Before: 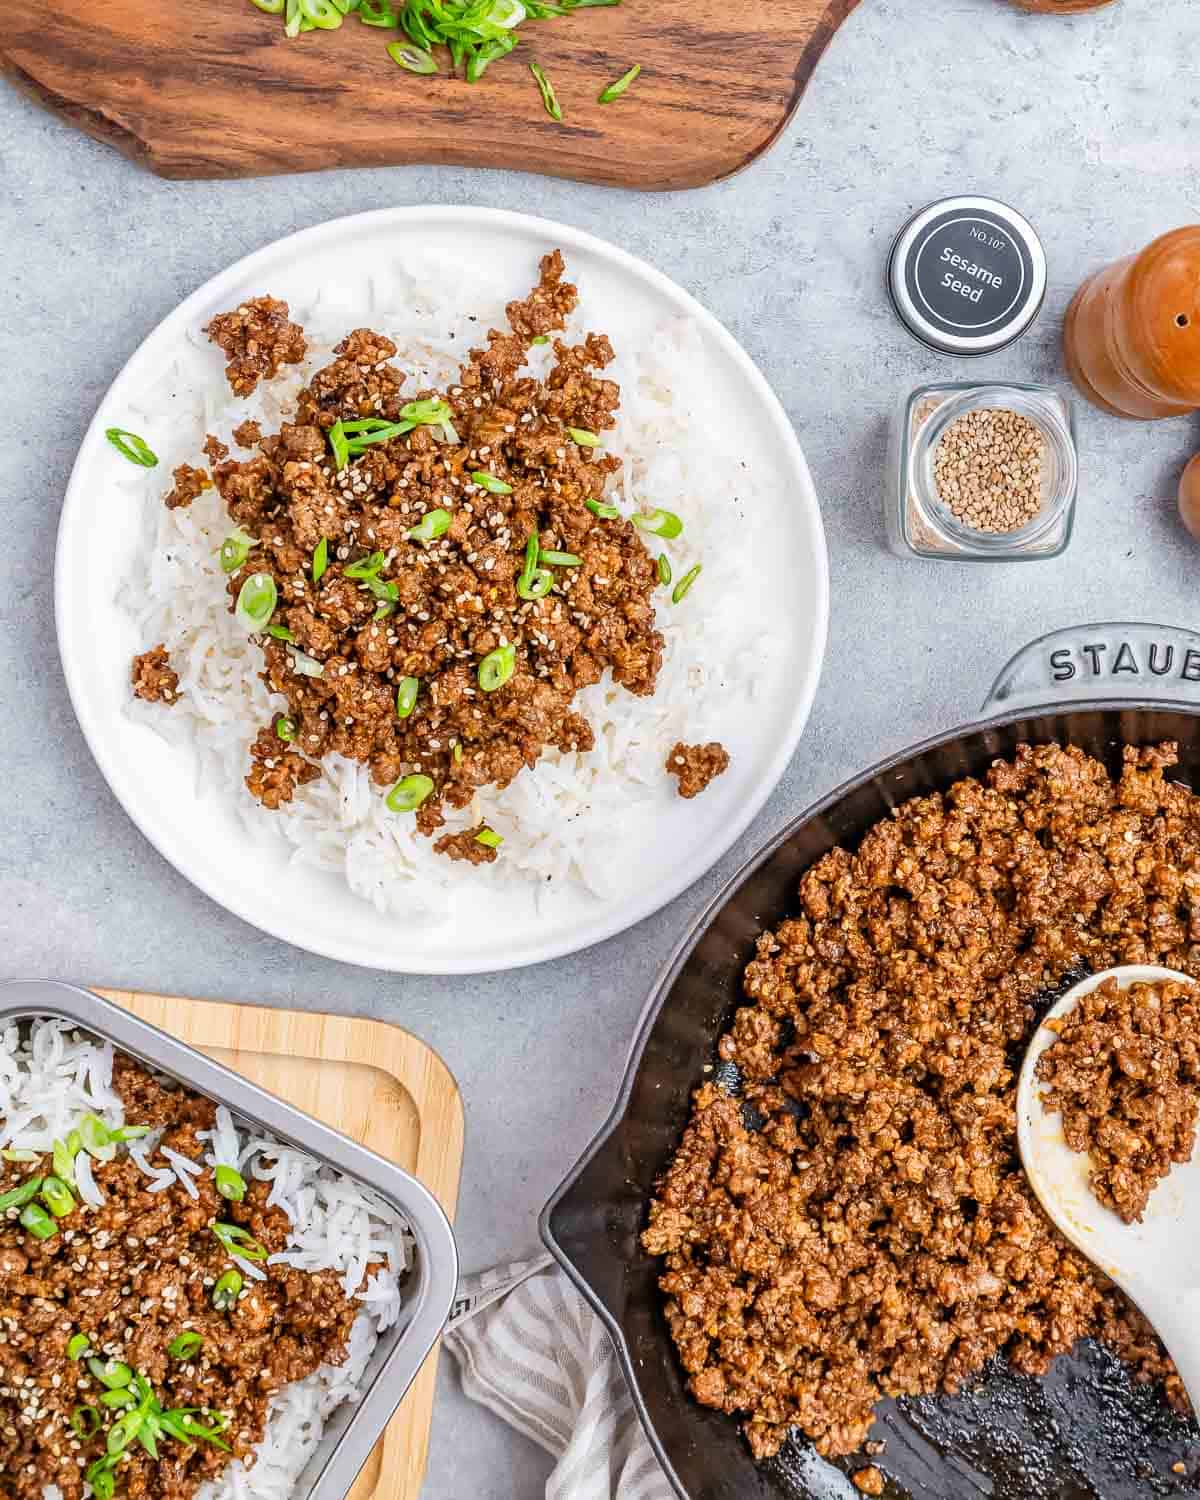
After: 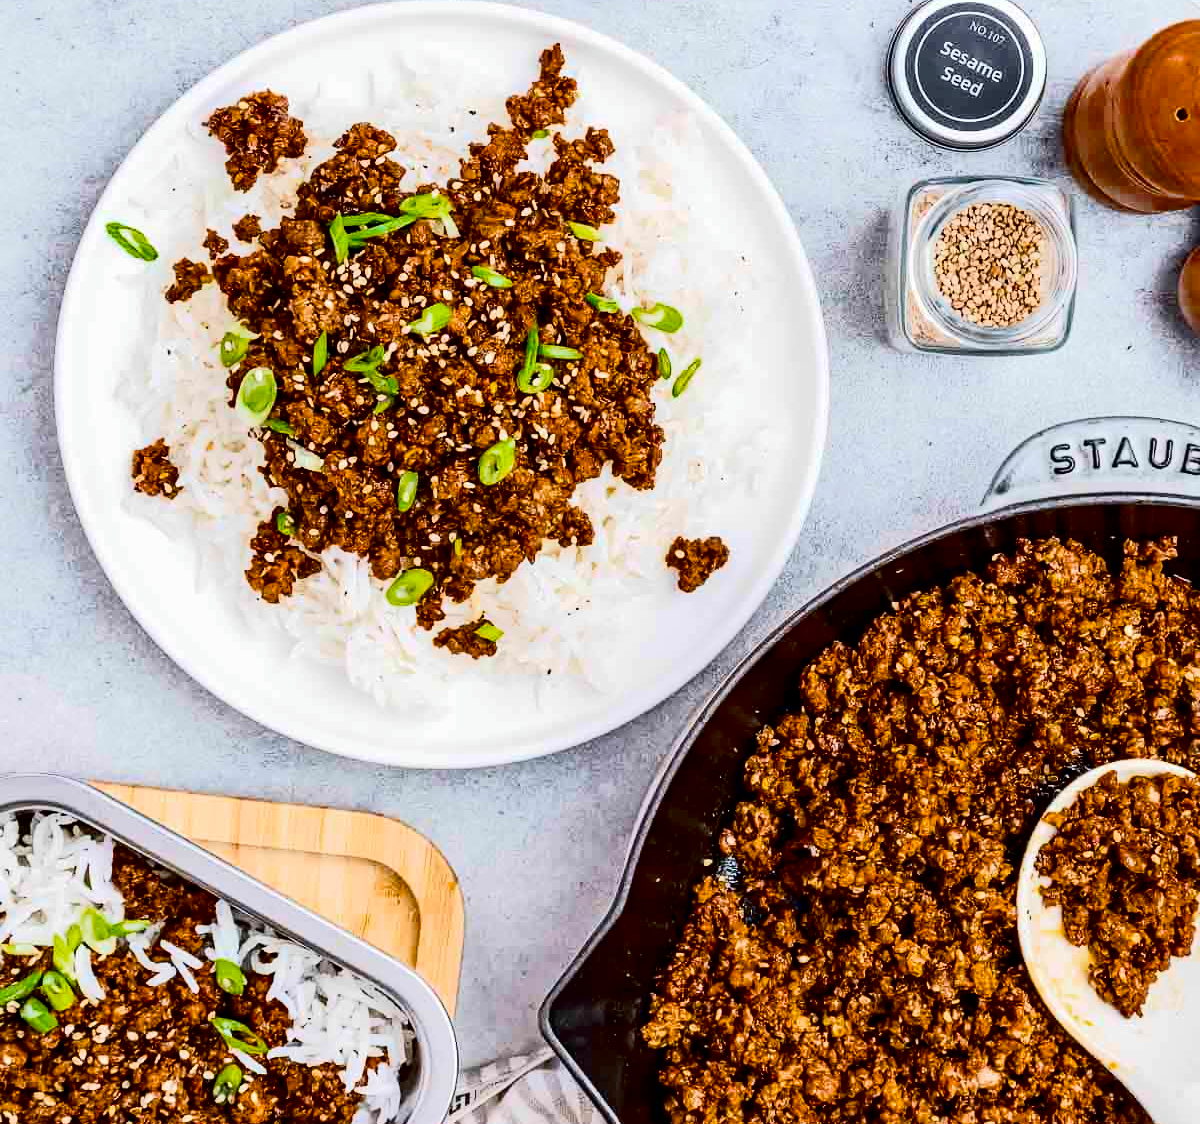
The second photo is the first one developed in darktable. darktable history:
color balance rgb: shadows lift › luminance -19.864%, perceptual saturation grading › global saturation 31.189%, saturation formula JzAzBz (2021)
tone curve: curves: ch0 [(0, 0) (0.003, 0.001) (0.011, 0.001) (0.025, 0.001) (0.044, 0.001) (0.069, 0.003) (0.1, 0.007) (0.136, 0.013) (0.177, 0.032) (0.224, 0.083) (0.277, 0.157) (0.335, 0.237) (0.399, 0.334) (0.468, 0.446) (0.543, 0.562) (0.623, 0.683) (0.709, 0.801) (0.801, 0.869) (0.898, 0.918) (1, 1)], color space Lab, independent channels, preserve colors none
crop: top 13.738%, bottom 11.315%
